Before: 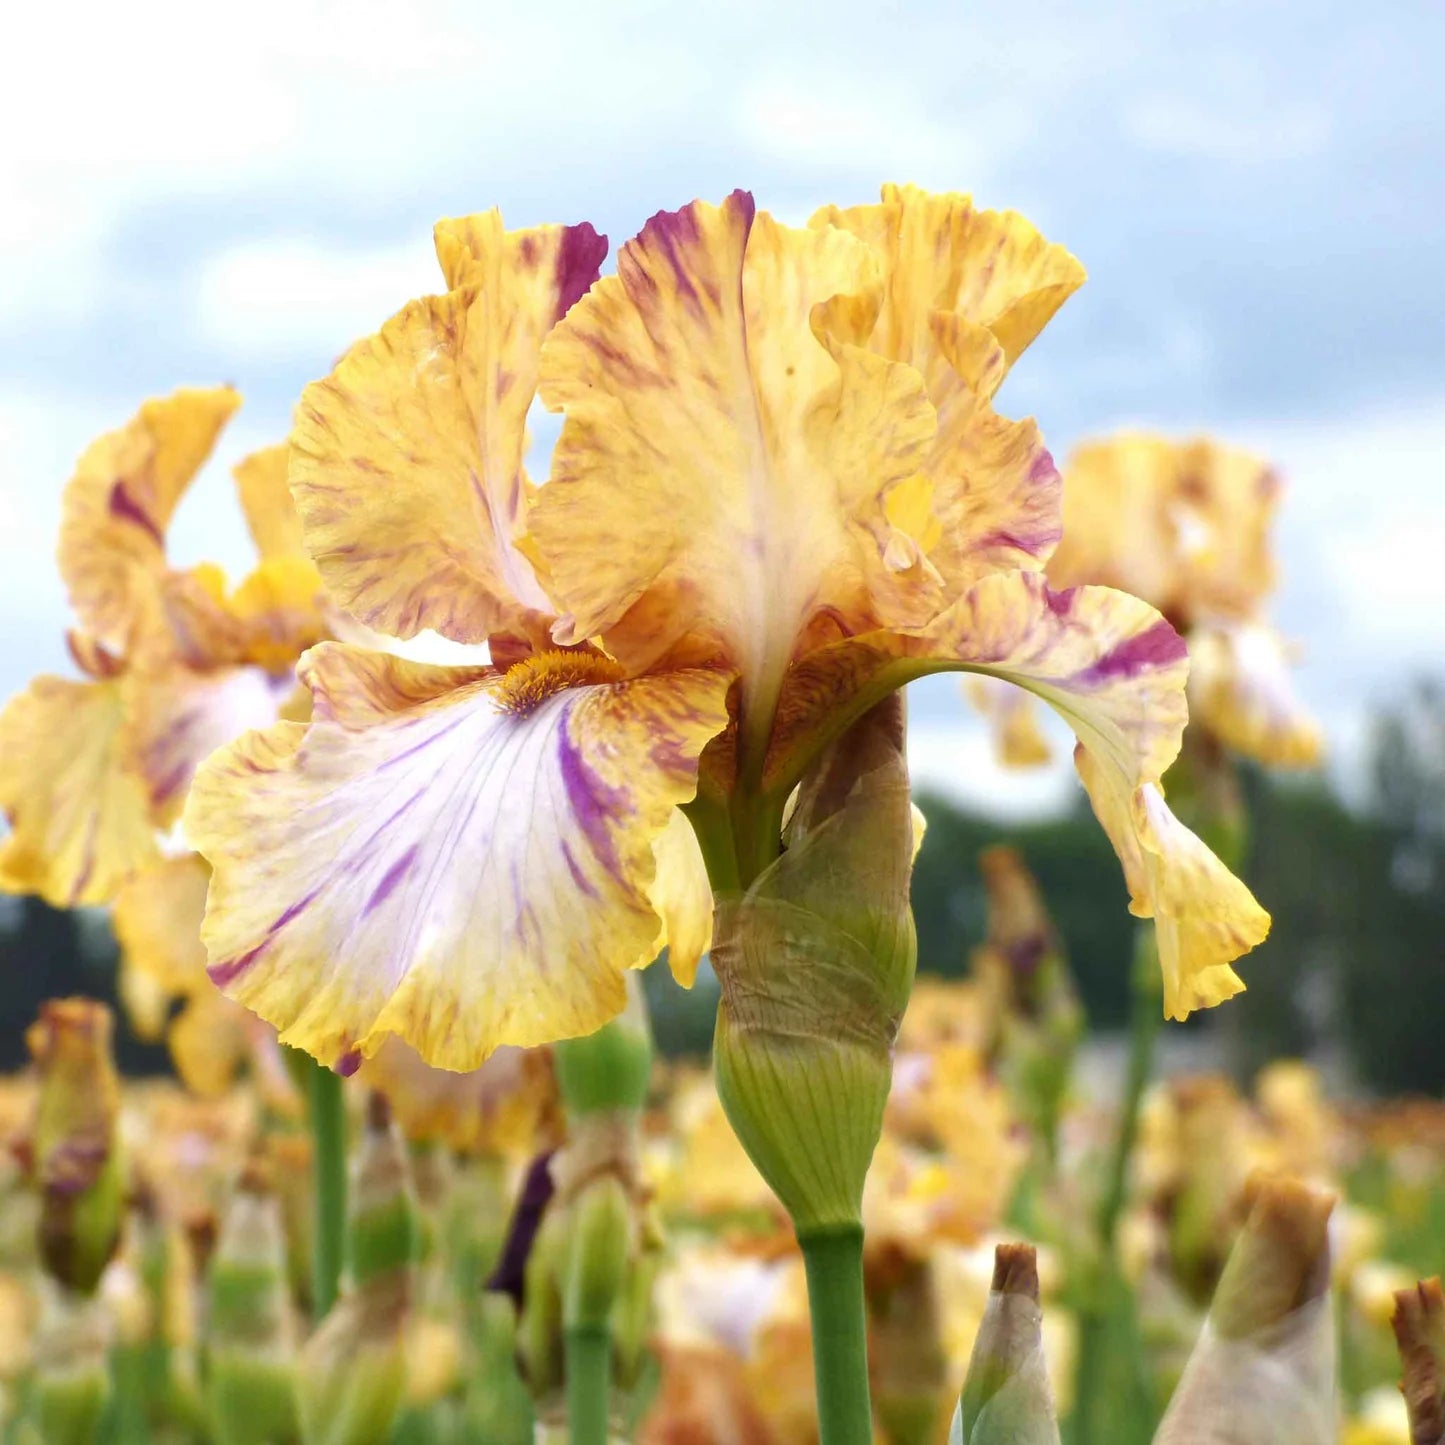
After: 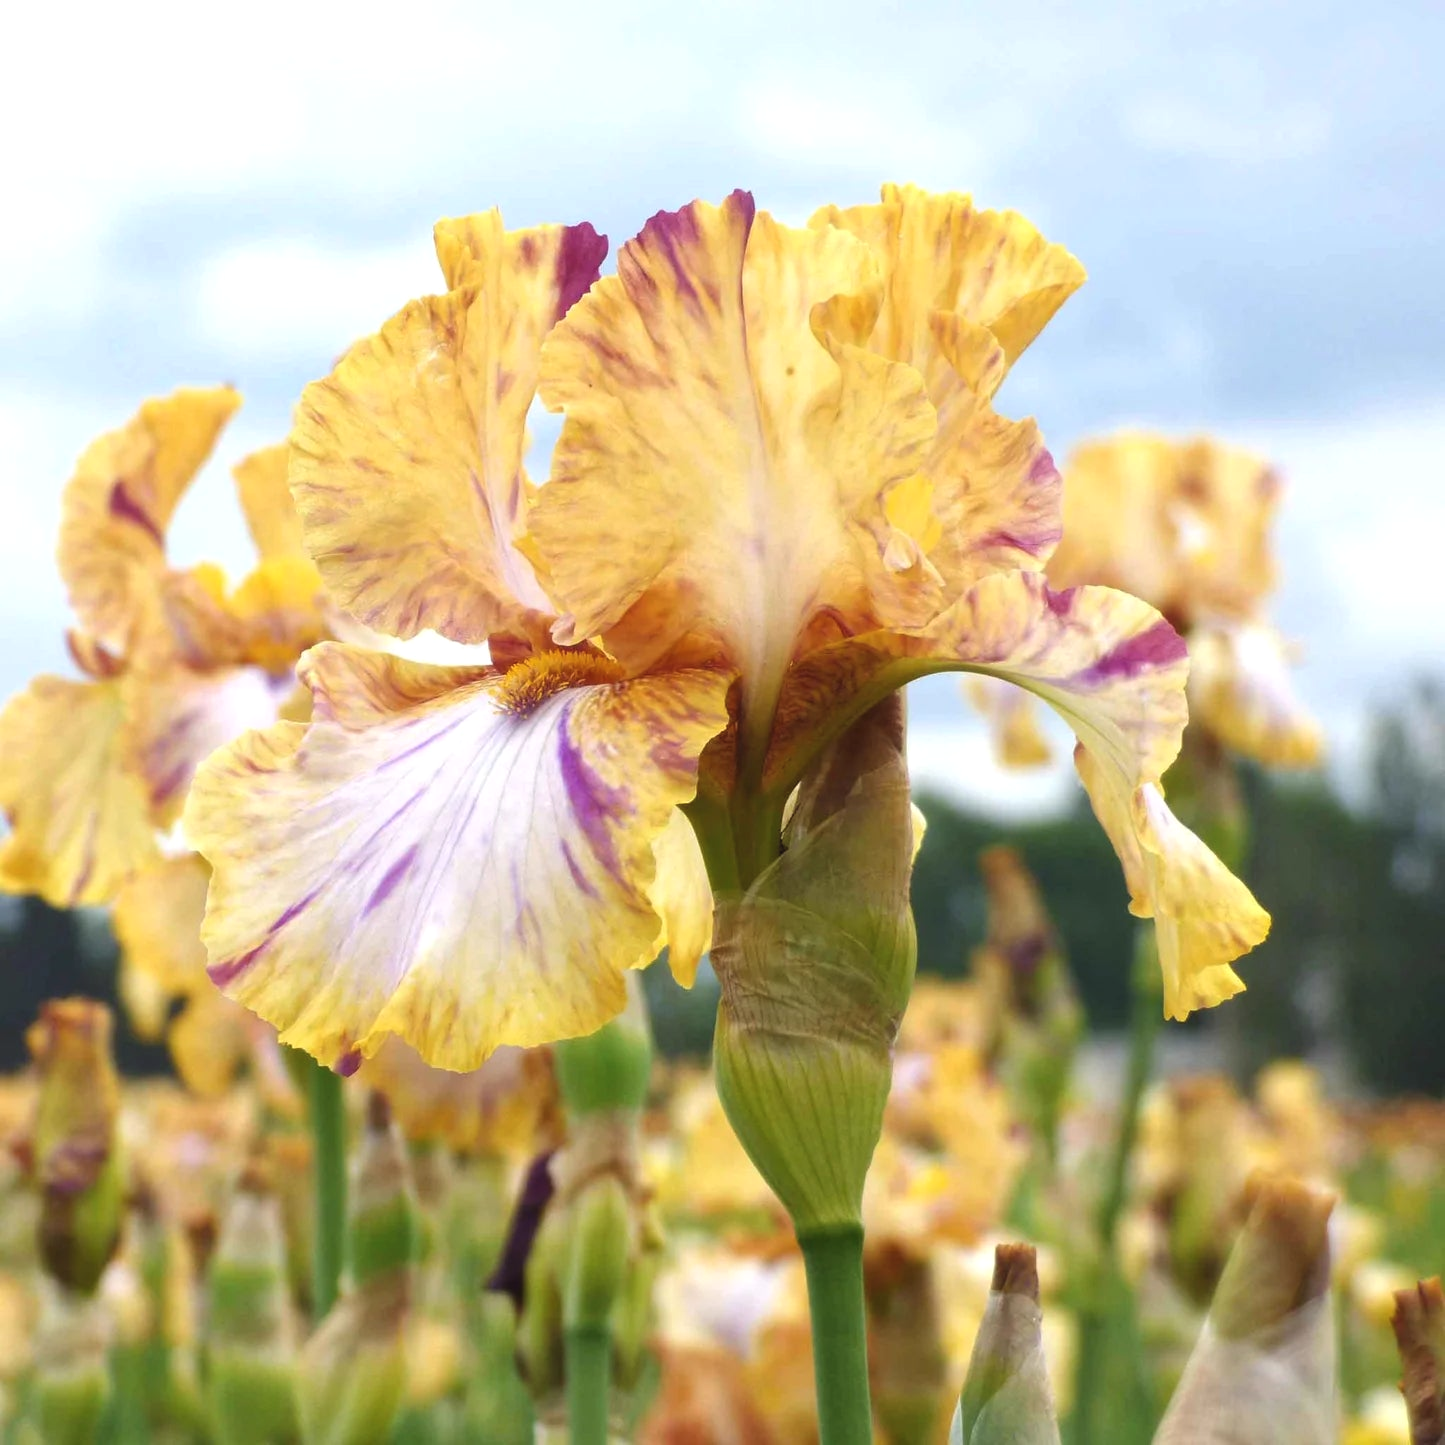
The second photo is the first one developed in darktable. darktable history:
exposure: black level correction -0.004, exposure 0.047 EV, compensate highlight preservation false
